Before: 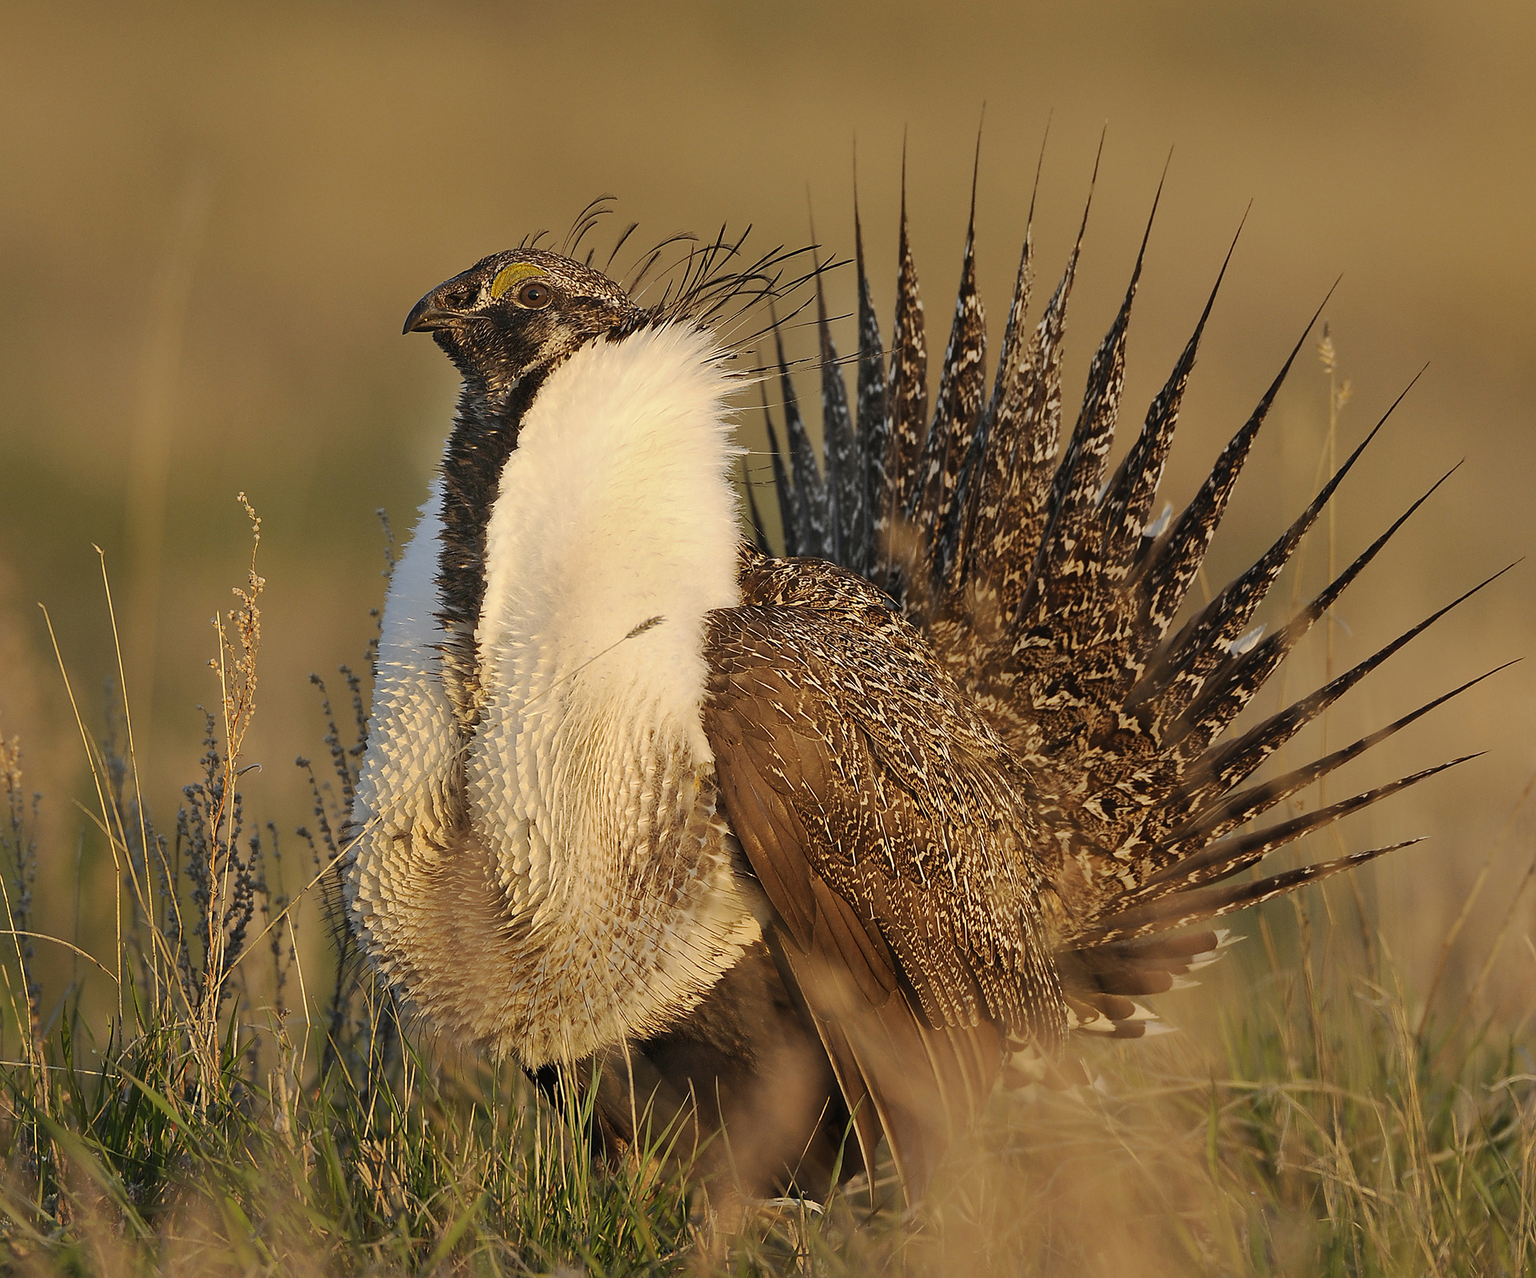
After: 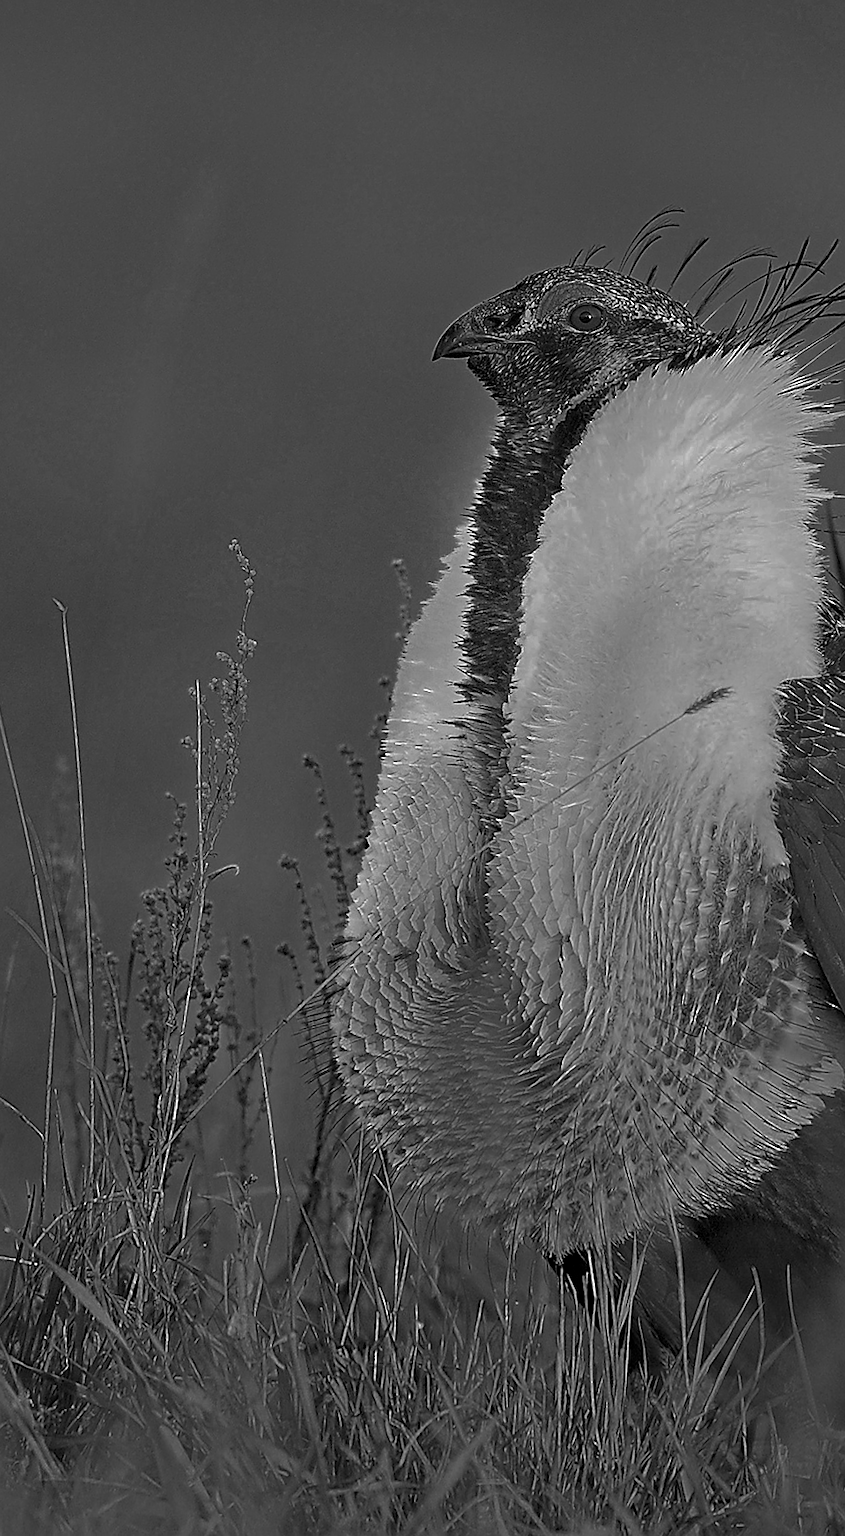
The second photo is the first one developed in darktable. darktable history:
haze removal: compatibility mode true, adaptive false
crop and rotate: left 0%, top 0%, right 50.845%
rotate and perspective: rotation 0.215°, lens shift (vertical) -0.139, crop left 0.069, crop right 0.939, crop top 0.002, crop bottom 0.996
exposure: black level correction 0.001, exposure 0.5 EV, compensate exposure bias true, compensate highlight preservation false
color zones: curves: ch0 [(0.002, 0.429) (0.121, 0.212) (0.198, 0.113) (0.276, 0.344) (0.331, 0.541) (0.41, 0.56) (0.482, 0.289) (0.619, 0.227) (0.721, 0.18) (0.821, 0.435) (0.928, 0.555) (1, 0.587)]; ch1 [(0, 0) (0.143, 0) (0.286, 0) (0.429, 0) (0.571, 0) (0.714, 0) (0.857, 0)]
tone equalizer: on, module defaults
sharpen: on, module defaults
